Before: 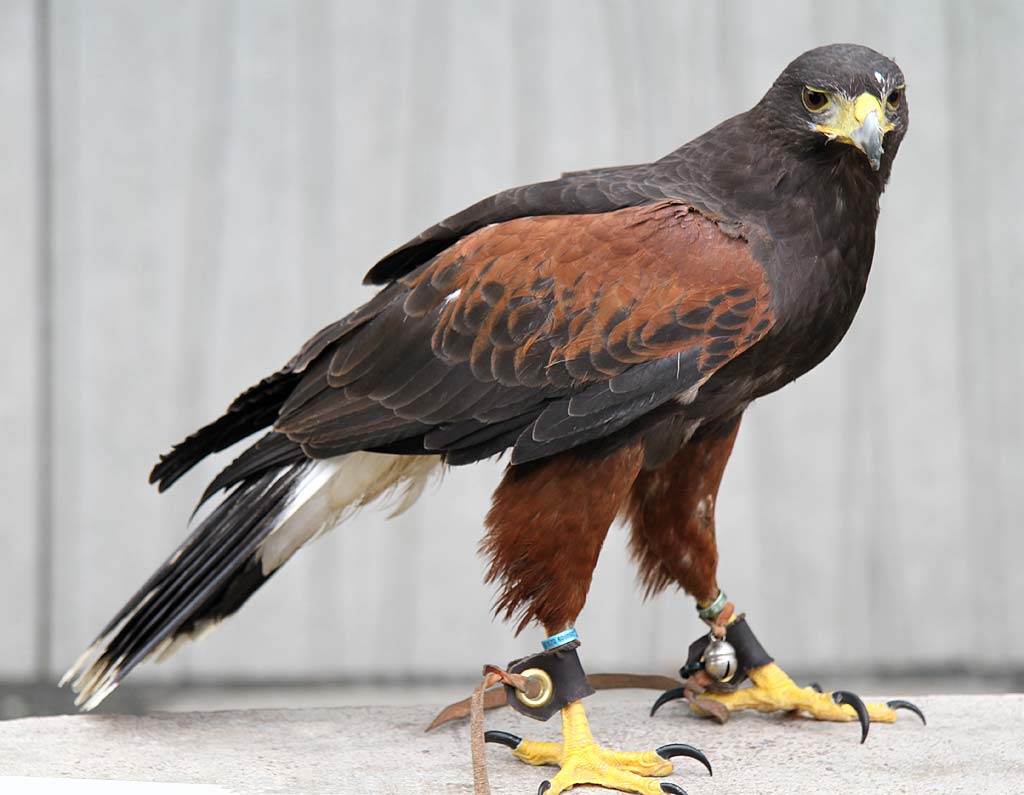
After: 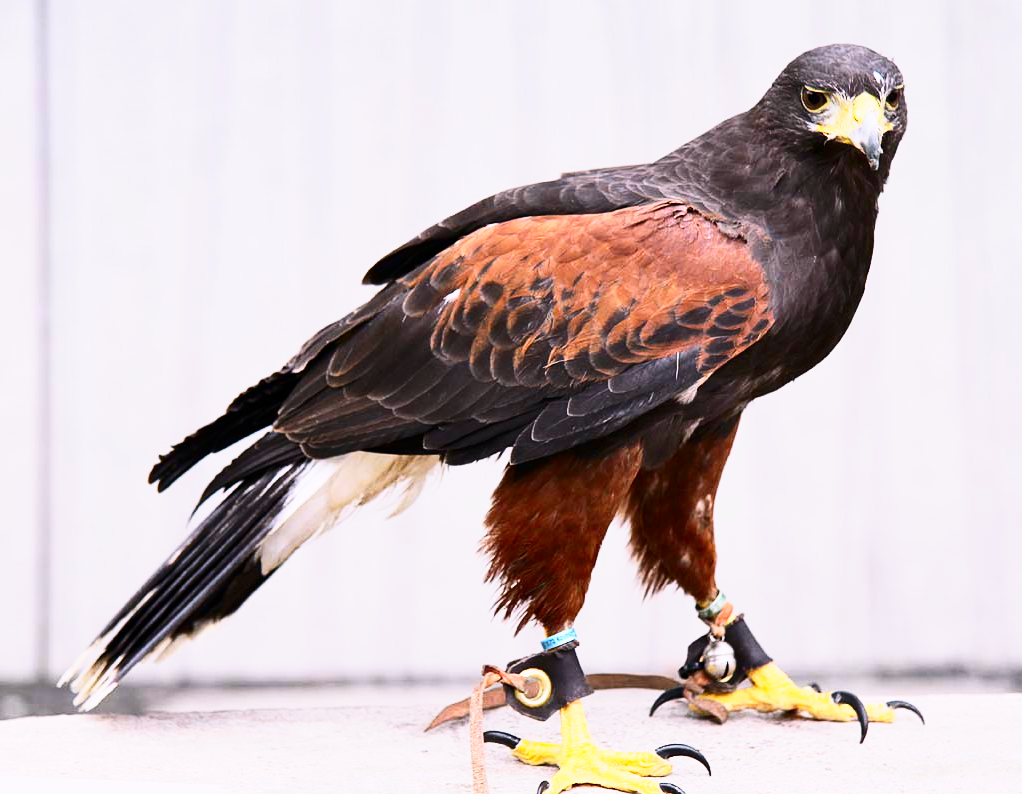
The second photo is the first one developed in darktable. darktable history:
color balance: contrast 6.48%, output saturation 113.3%
base curve: curves: ch0 [(0, 0) (0.088, 0.125) (0.176, 0.251) (0.354, 0.501) (0.613, 0.749) (1, 0.877)], preserve colors none
contrast brightness saturation: contrast 0.28
crop and rotate: left 0.126%
white balance: red 1.05, blue 1.072
